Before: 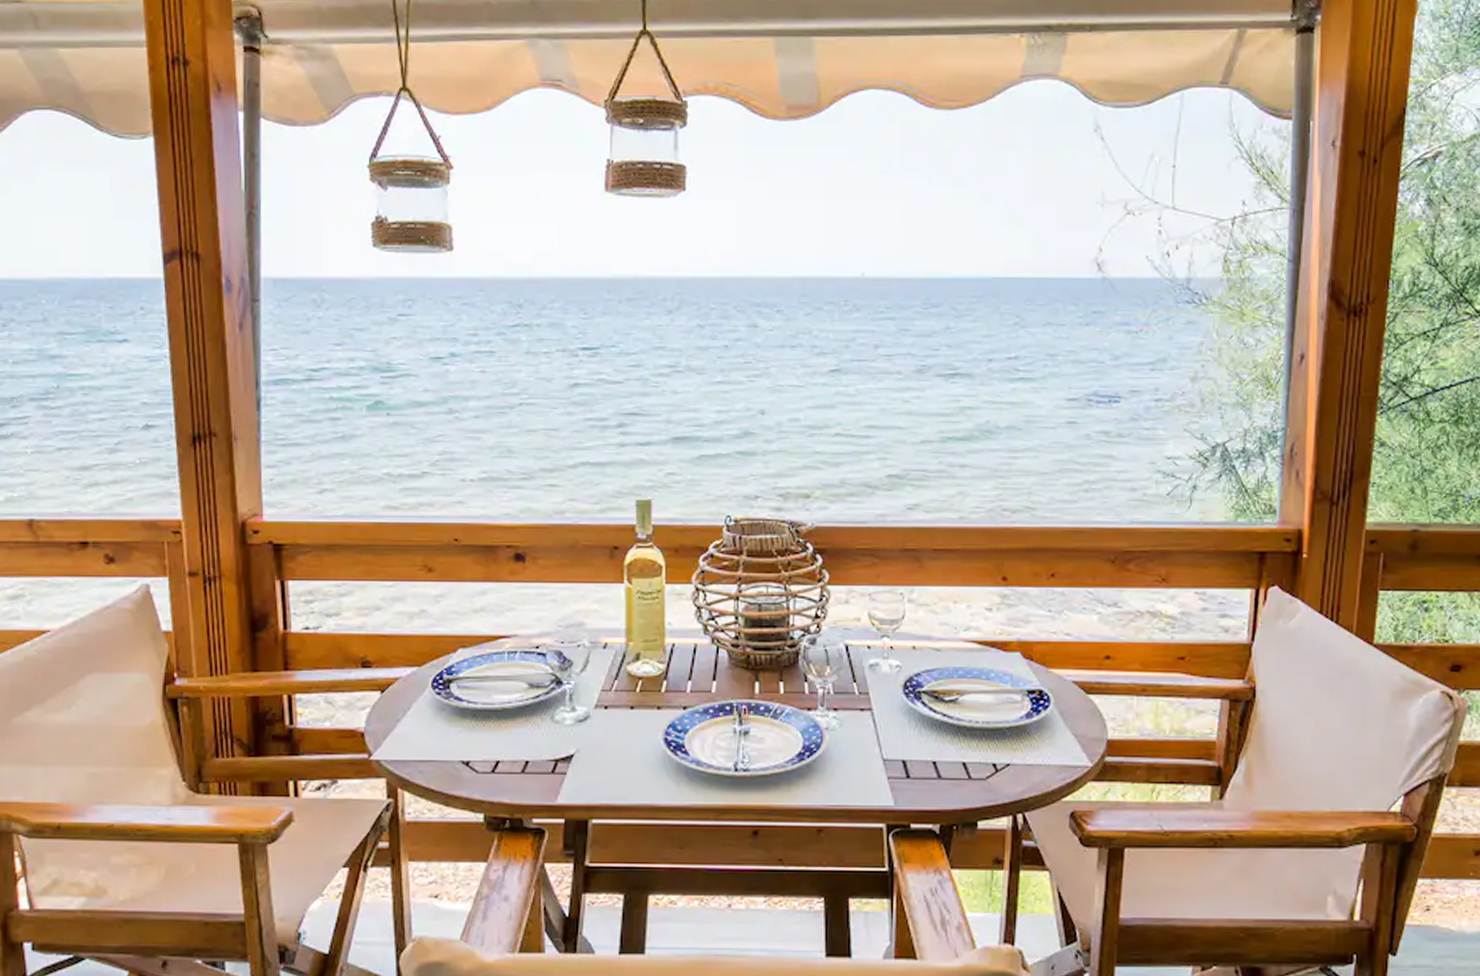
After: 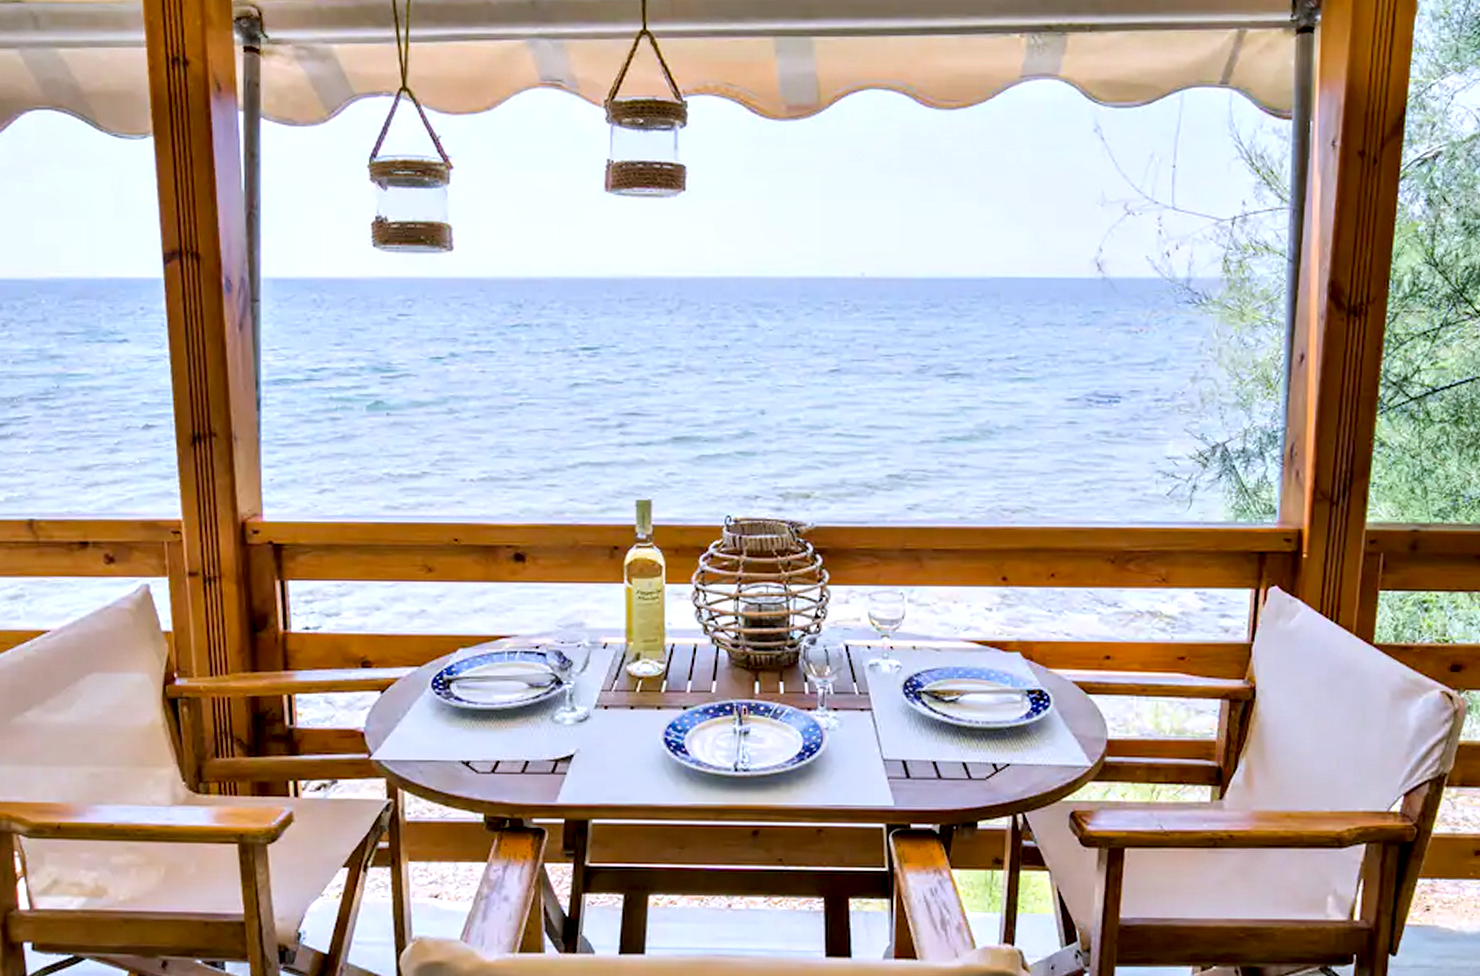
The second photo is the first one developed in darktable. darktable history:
white balance: red 0.967, blue 1.119, emerald 0.756
contrast equalizer: octaves 7, y [[0.6 ×6], [0.55 ×6], [0 ×6], [0 ×6], [0 ×6]], mix 0.53
haze removal: compatibility mode true, adaptive false
